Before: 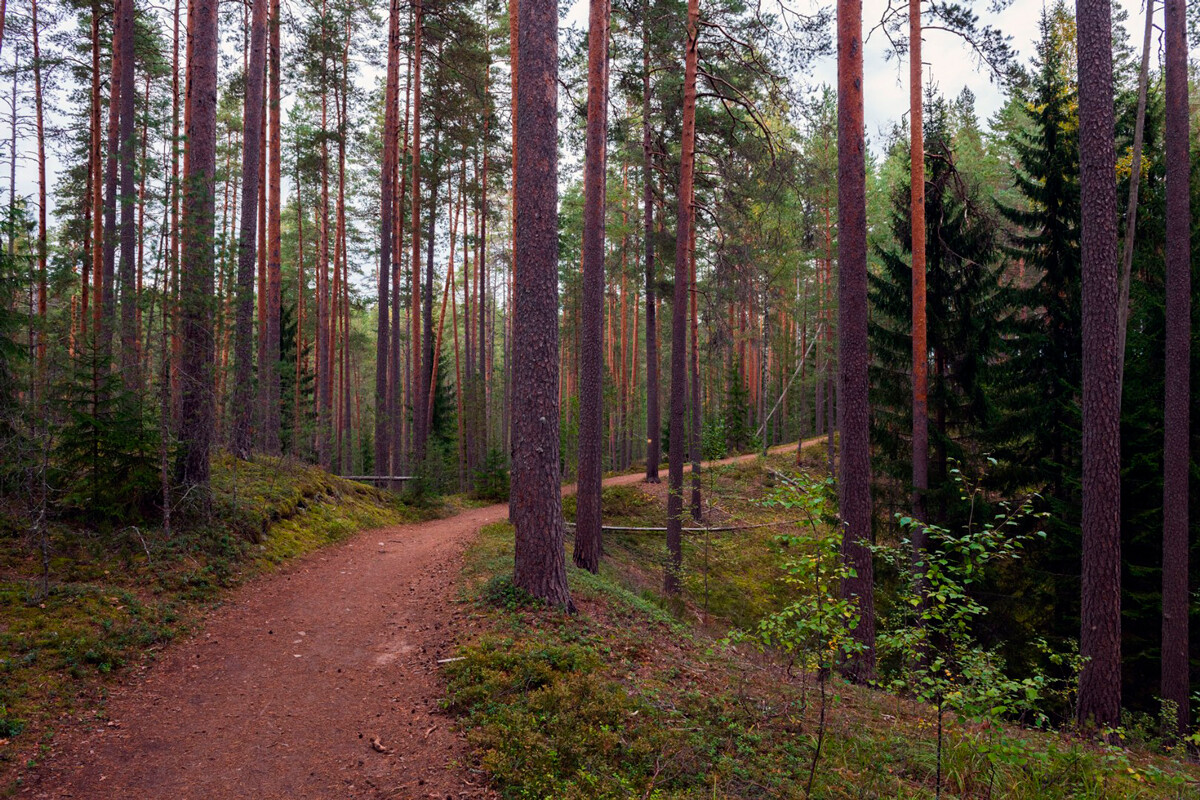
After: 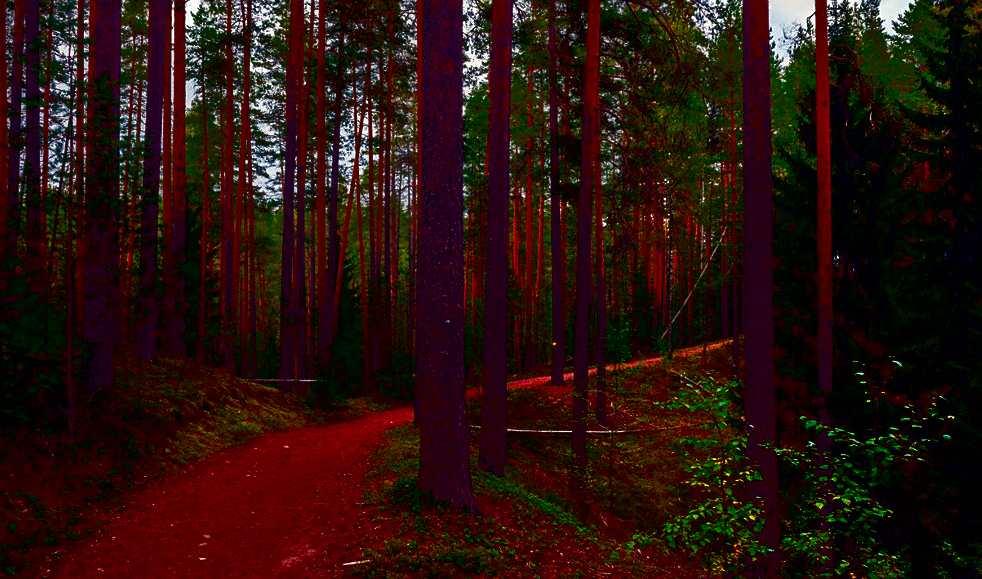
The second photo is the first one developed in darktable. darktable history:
crop: left 7.929%, top 12.144%, right 10.208%, bottom 15.39%
tone equalizer: -7 EV -0.627 EV, -6 EV 0.986 EV, -5 EV -0.488 EV, -4 EV 0.409 EV, -3 EV 0.438 EV, -2 EV 0.146 EV, -1 EV -0.153 EV, +0 EV -0.363 EV, mask exposure compensation -0.485 EV
sharpen: amount 0.206
contrast brightness saturation: brightness -0.98, saturation 0.981
